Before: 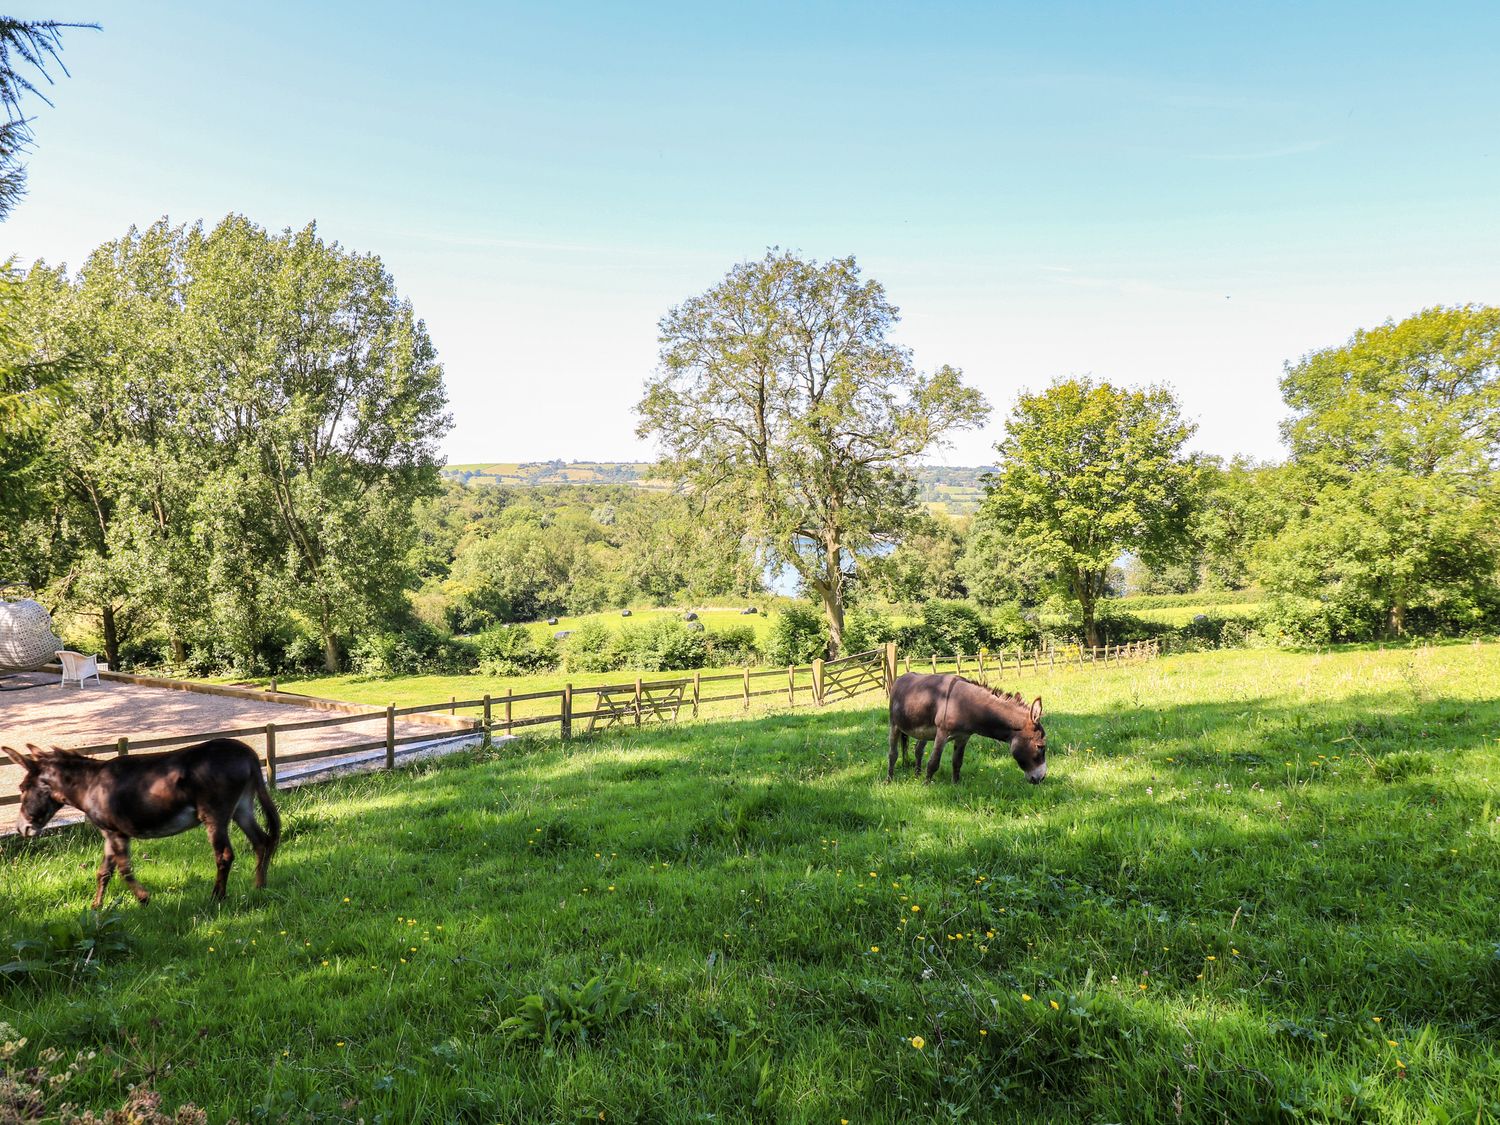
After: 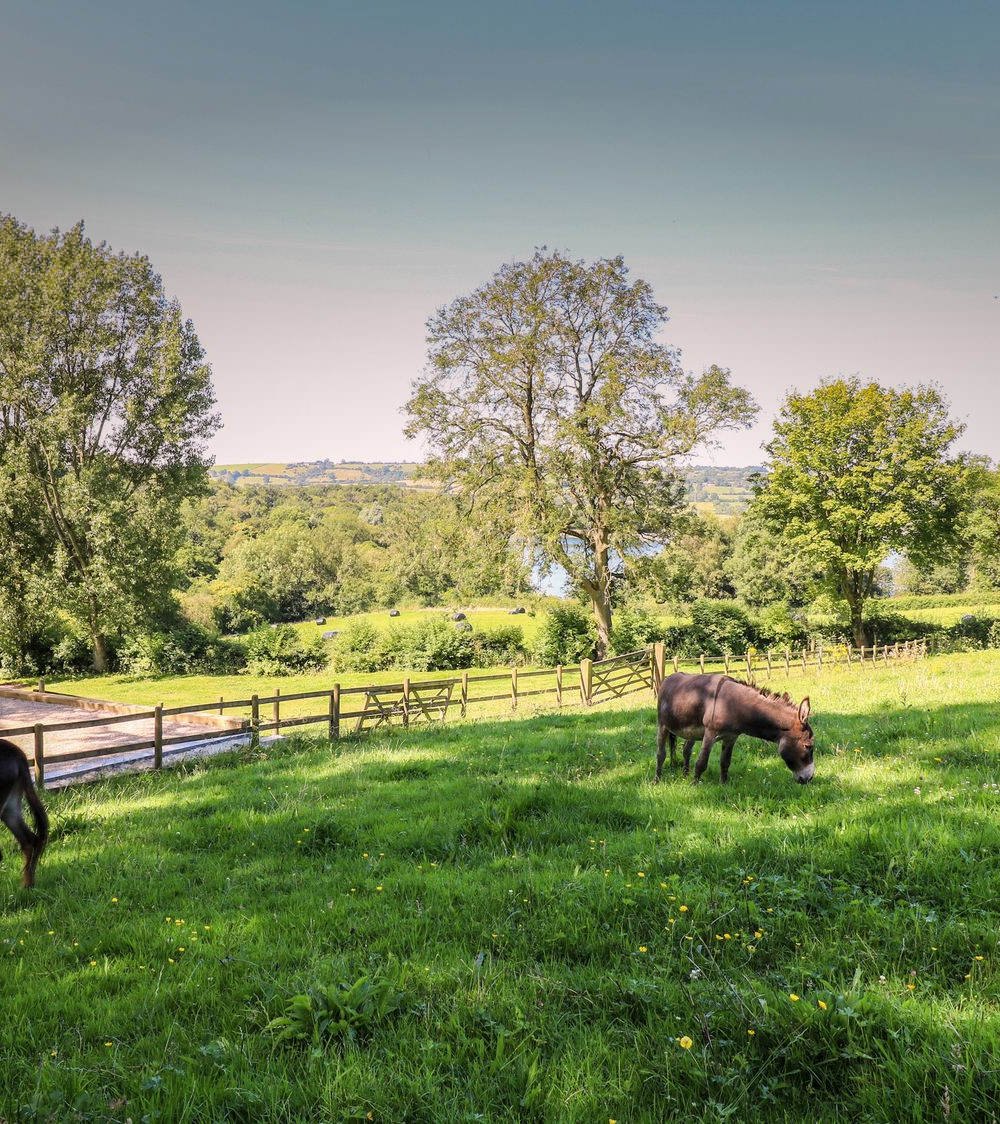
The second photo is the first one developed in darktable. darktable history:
vignetting: fall-off start 97.52%, fall-off radius 100%, brightness -0.574, saturation 0, center (-0.027, 0.404), width/height ratio 1.368, unbound false
graduated density: density 0.38 EV, hardness 21%, rotation -6.11°, saturation 32%
crop and rotate: left 15.546%, right 17.787%
